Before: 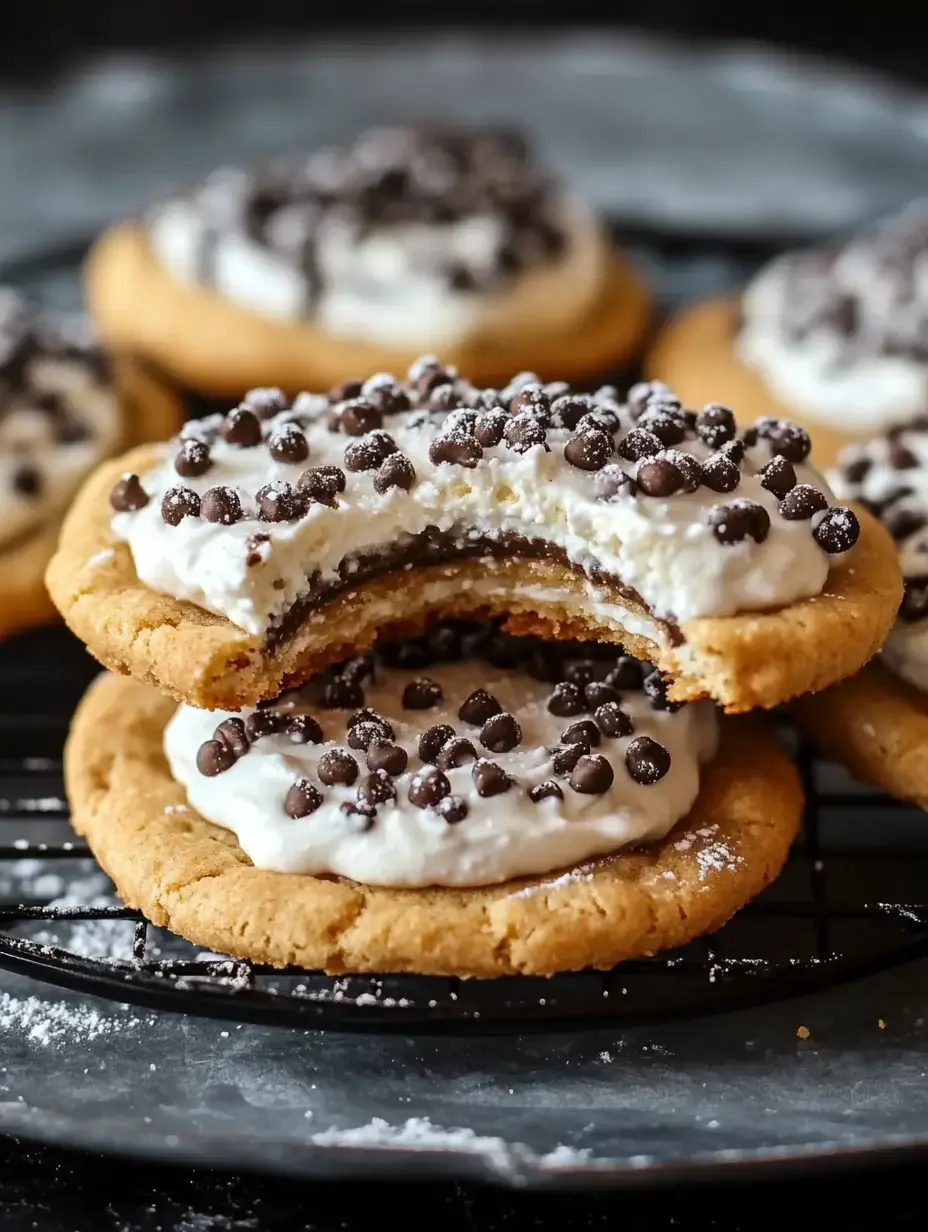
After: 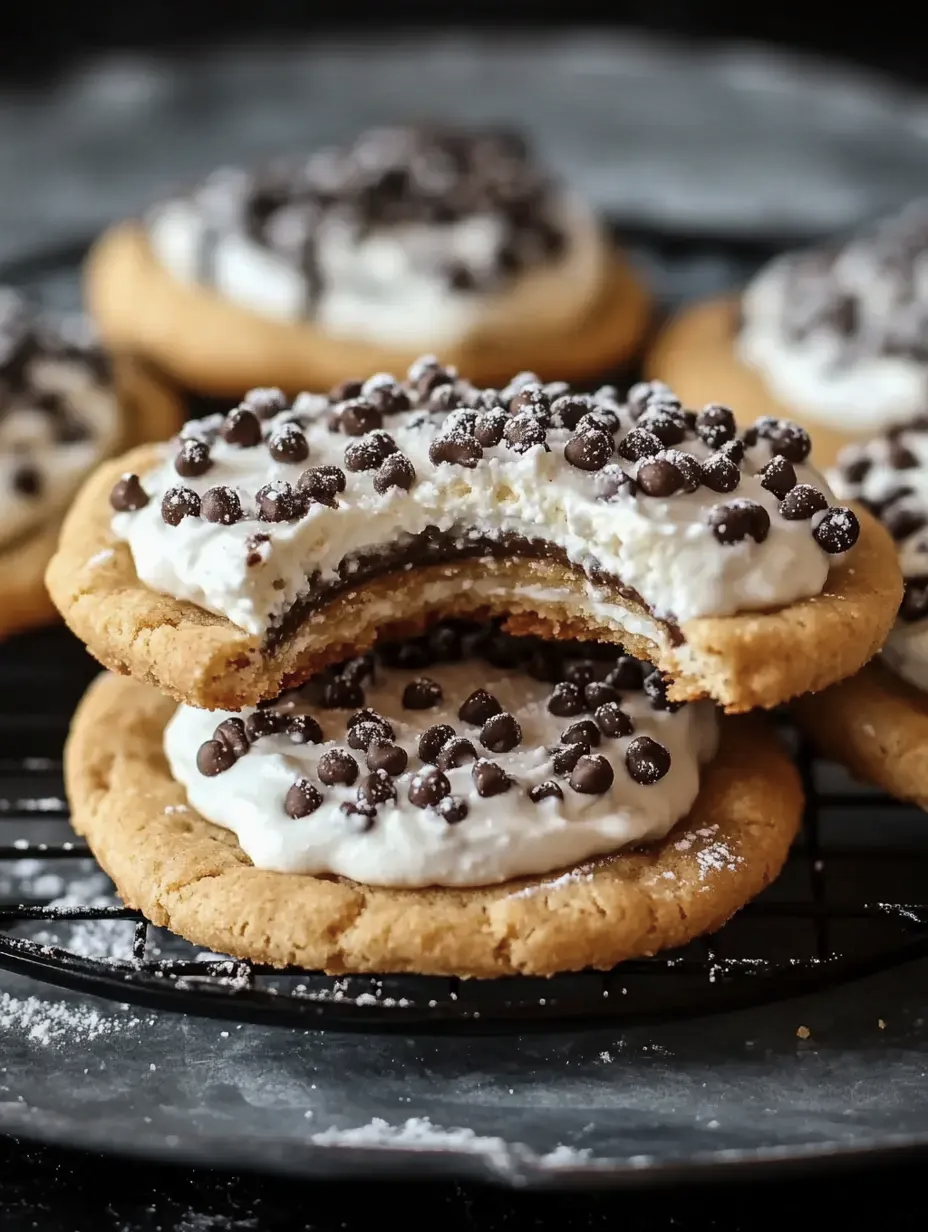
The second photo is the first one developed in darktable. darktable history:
contrast brightness saturation: saturation -0.17
vignetting: unbound false
exposure: exposure -0.05 EV
